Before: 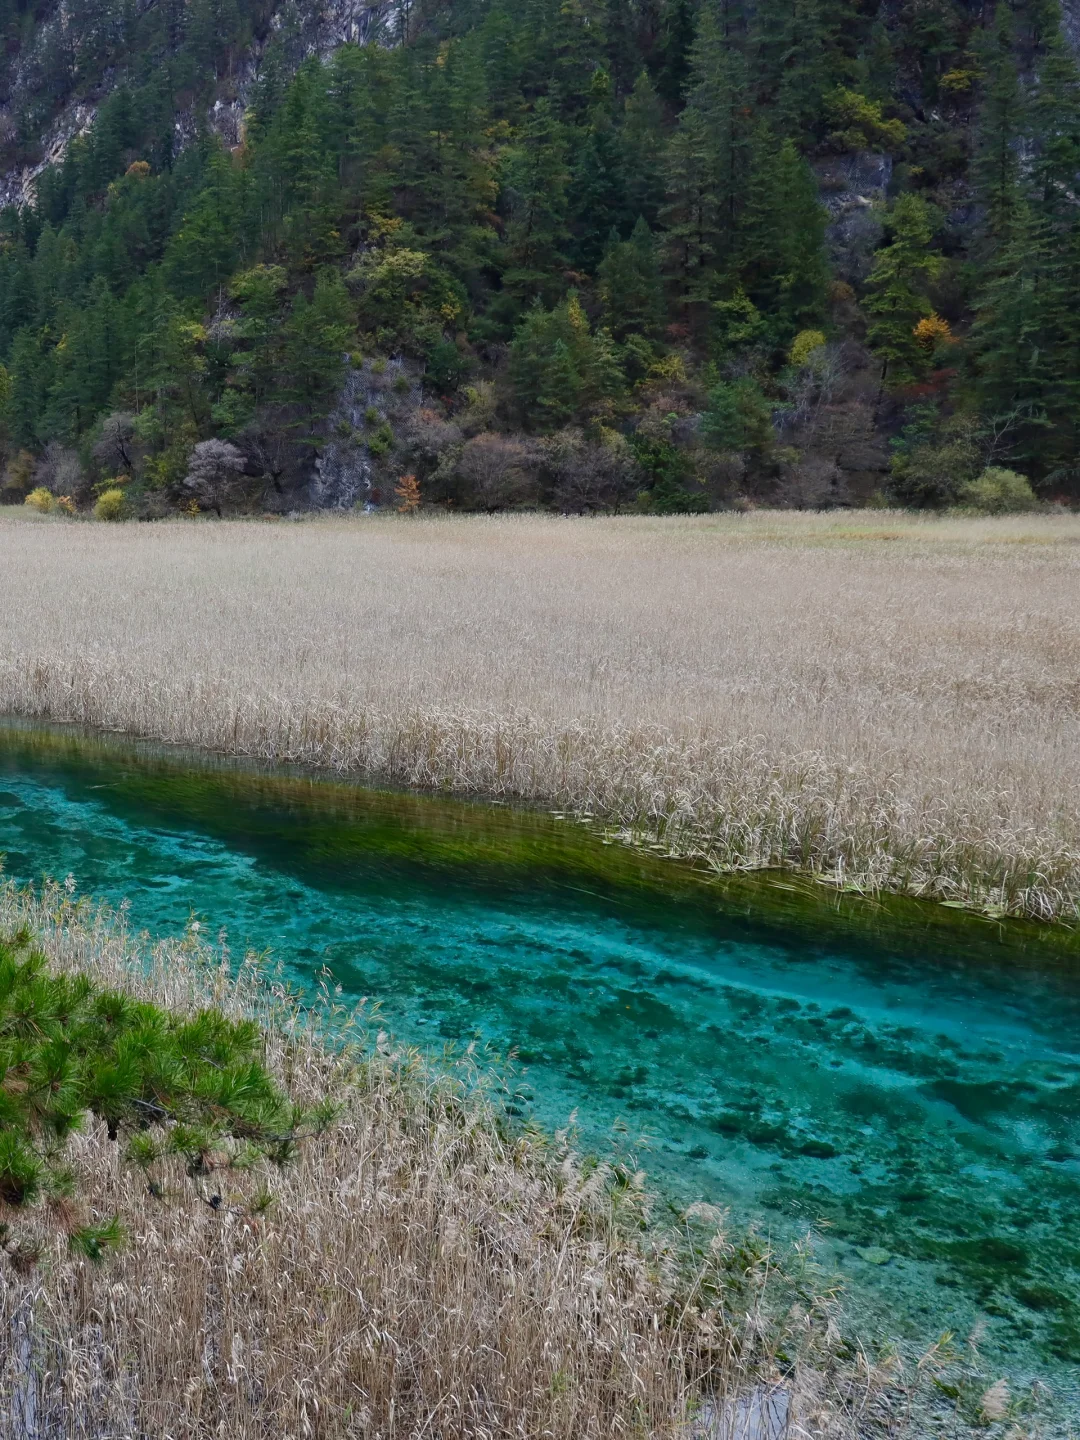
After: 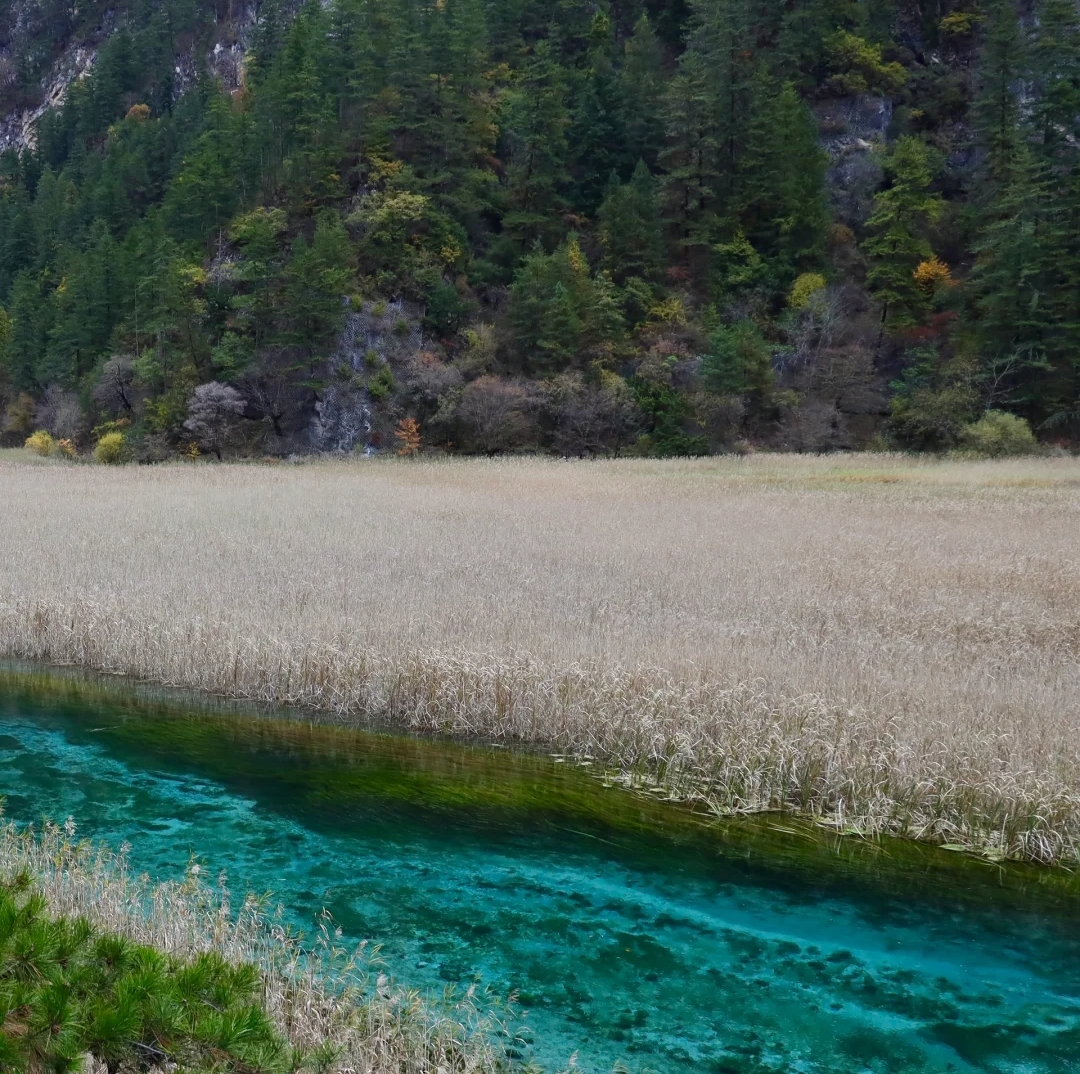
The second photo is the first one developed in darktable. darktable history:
crop: top 4.023%, bottom 21.328%
